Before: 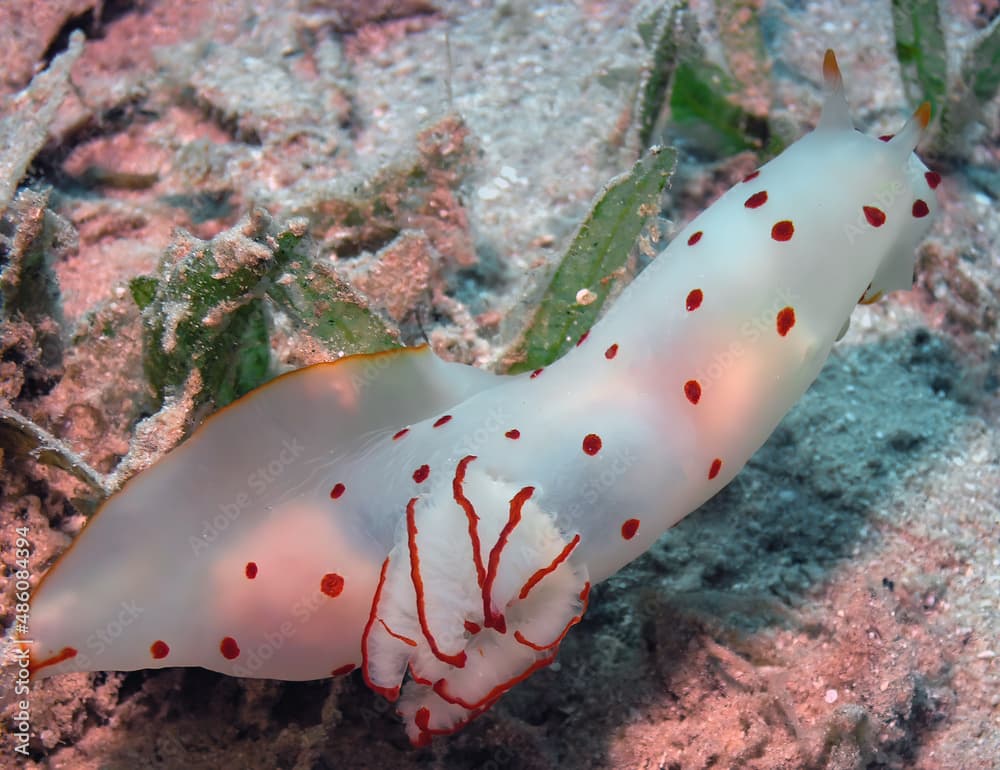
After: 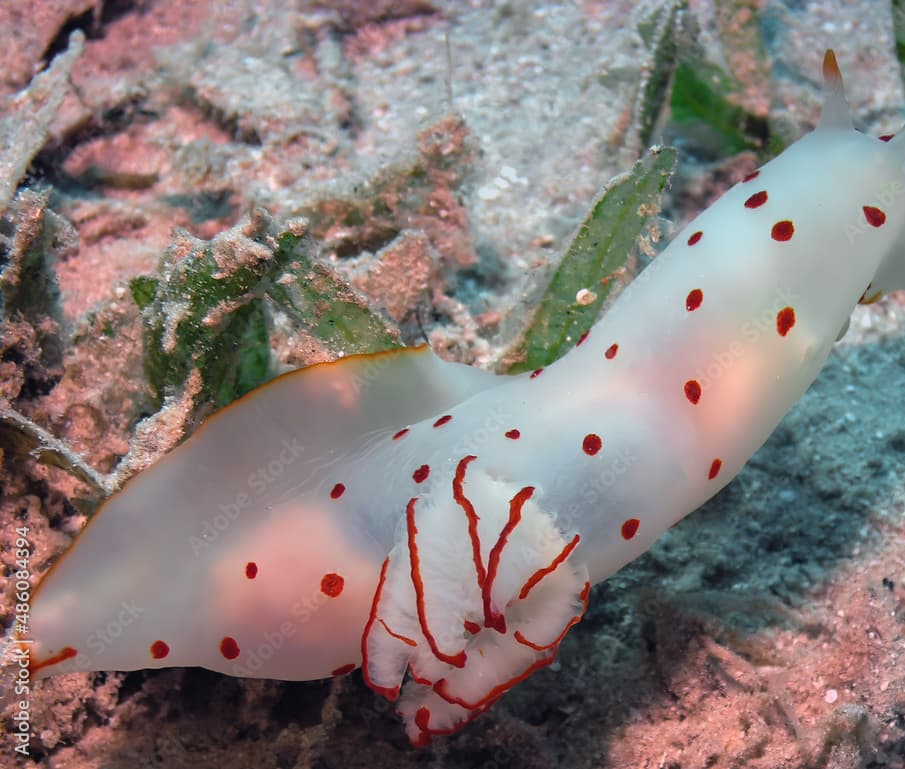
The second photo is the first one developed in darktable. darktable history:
crop: right 9.487%, bottom 0.051%
